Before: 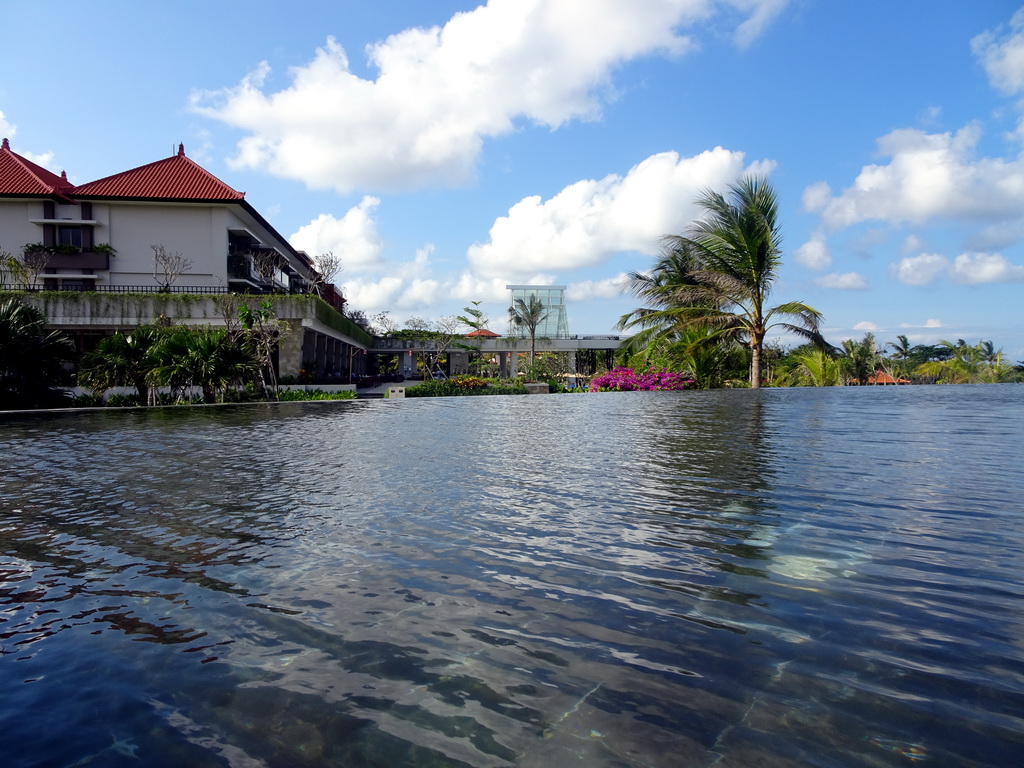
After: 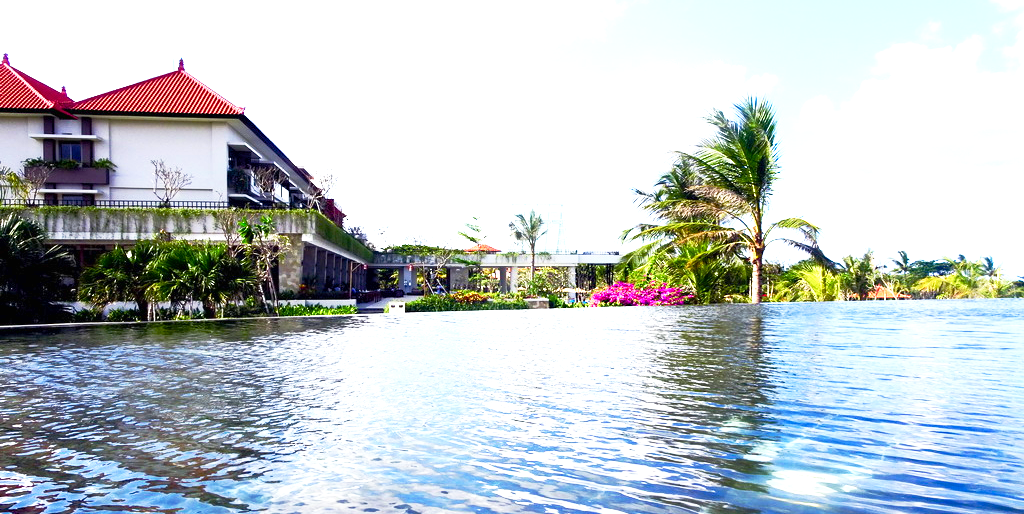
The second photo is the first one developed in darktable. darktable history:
exposure: black level correction 0, exposure 1.449 EV, compensate highlight preservation false
color balance rgb: linear chroma grading › global chroma 8.837%, perceptual saturation grading › global saturation 25.162%, perceptual saturation grading › highlights -50.04%, perceptual saturation grading › shadows 31.1%, global vibrance 20%
shadows and highlights: shadows 42.72, highlights 7.61
contrast brightness saturation: contrast 0.076, saturation 0.024
crop: top 11.183%, bottom 21.826%
base curve: curves: ch0 [(0, 0) (0.257, 0.25) (0.482, 0.586) (0.757, 0.871) (1, 1)], preserve colors none
tone equalizer: -8 EV -0.432 EV, -7 EV -0.428 EV, -6 EV -0.364 EV, -5 EV -0.23 EV, -3 EV 0.236 EV, -2 EV 0.327 EV, -1 EV 0.396 EV, +0 EV 0.436 EV
